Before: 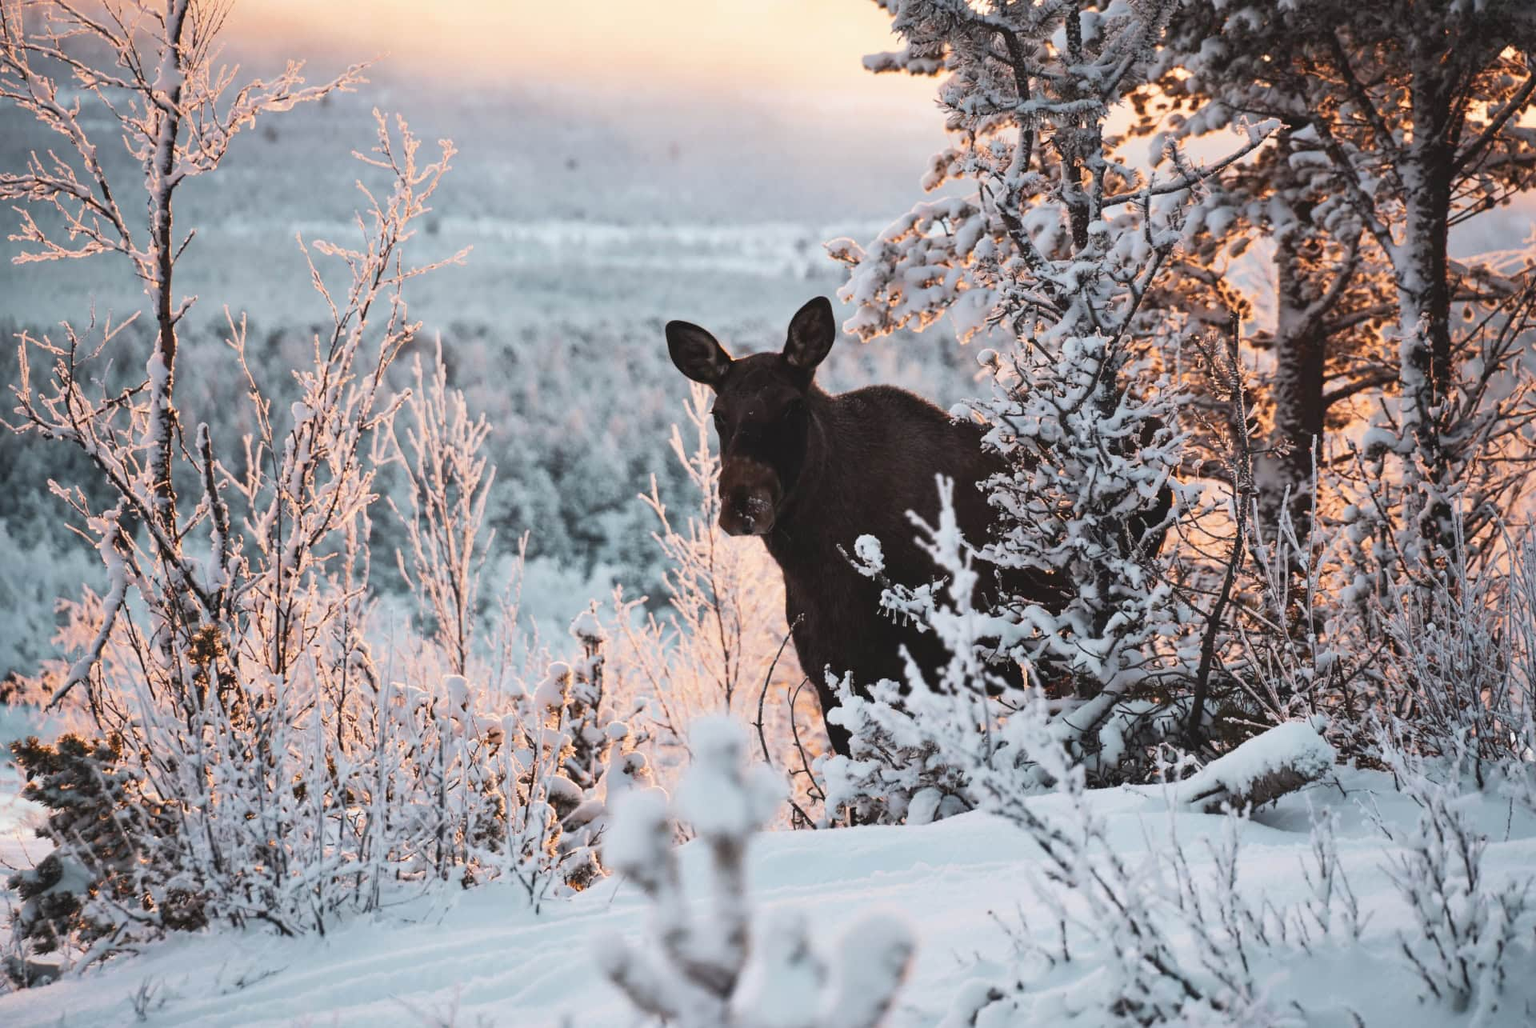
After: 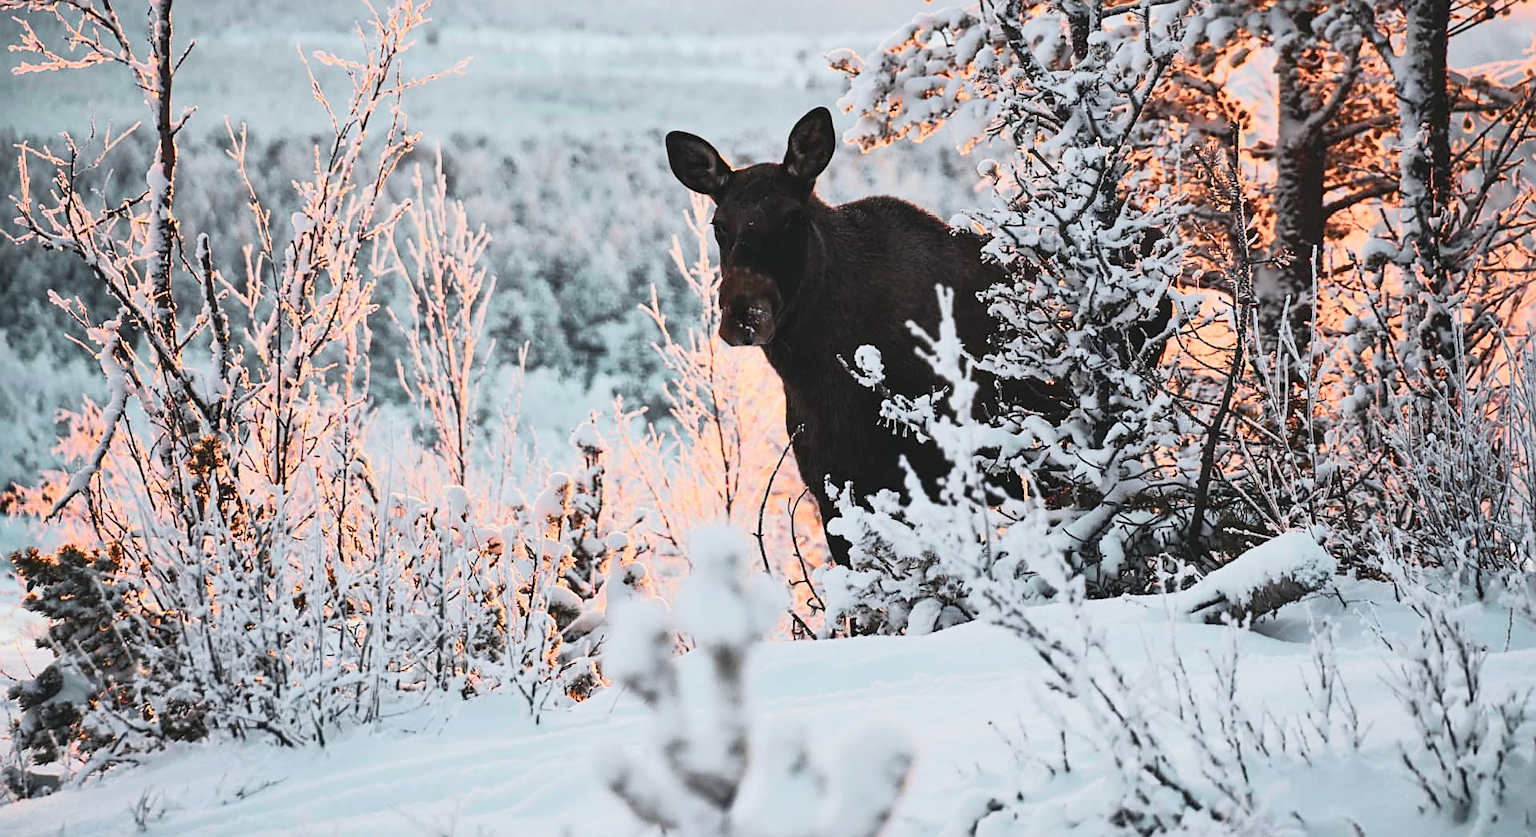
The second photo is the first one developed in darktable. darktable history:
crop and rotate: top 18.507%
sharpen: on, module defaults
tone curve: curves: ch0 [(0, 0.013) (0.104, 0.103) (0.258, 0.267) (0.448, 0.489) (0.709, 0.794) (0.895, 0.915) (0.994, 0.971)]; ch1 [(0, 0) (0.335, 0.298) (0.446, 0.416) (0.488, 0.488) (0.515, 0.504) (0.581, 0.615) (0.635, 0.661) (1, 1)]; ch2 [(0, 0) (0.314, 0.306) (0.436, 0.447) (0.502, 0.5) (0.538, 0.541) (0.568, 0.603) (0.641, 0.635) (0.717, 0.701) (1, 1)], color space Lab, independent channels, preserve colors none
